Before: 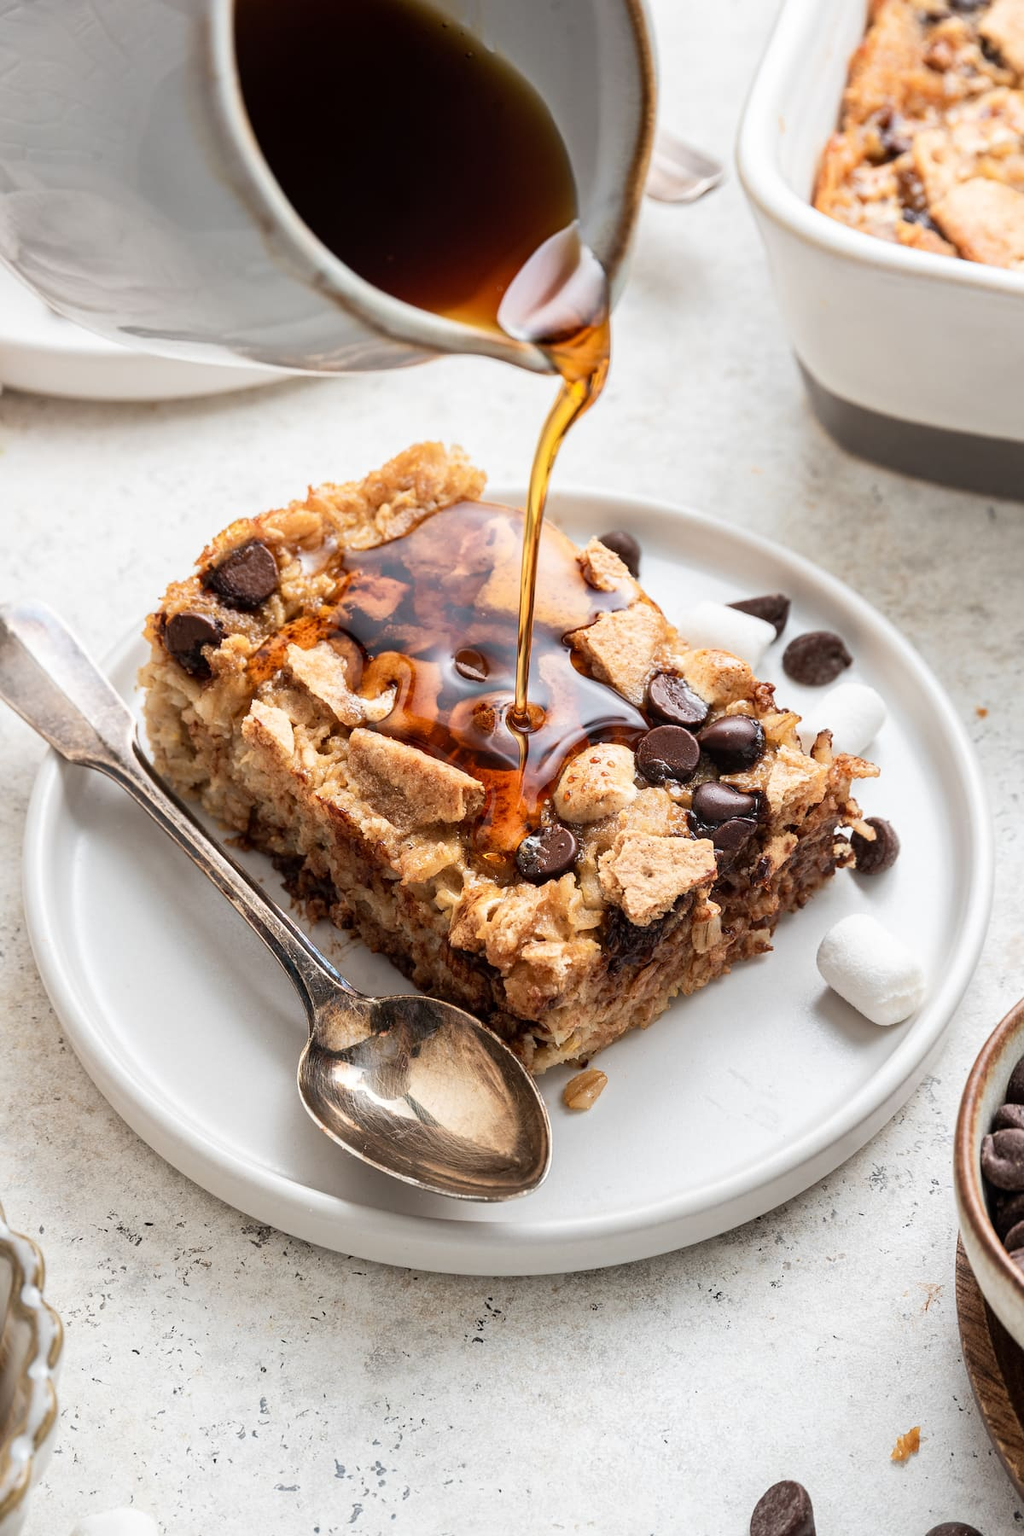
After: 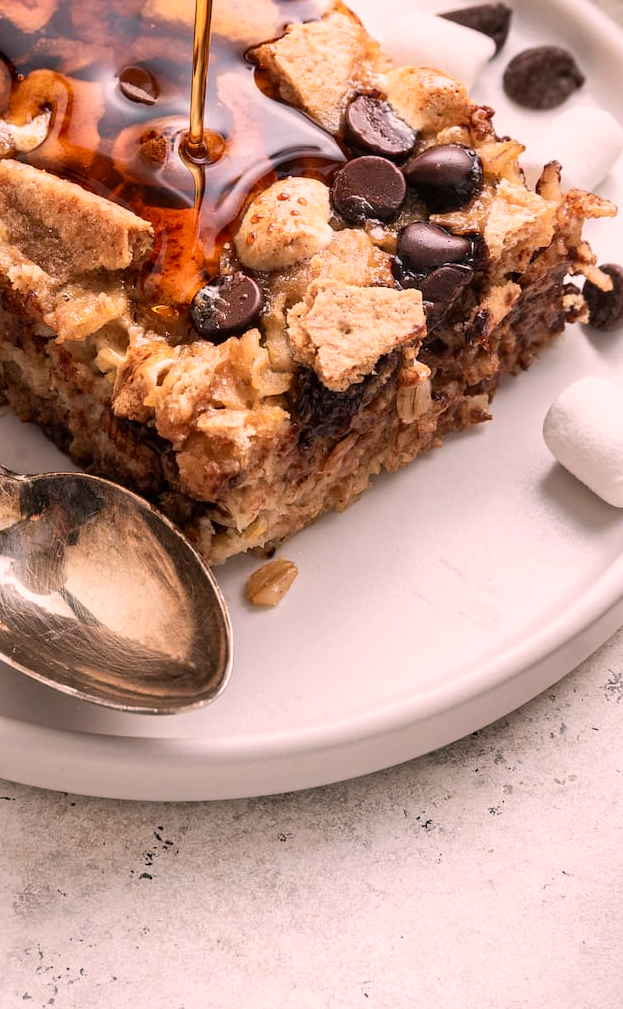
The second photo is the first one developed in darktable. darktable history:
color correction: highlights a* 12.95, highlights b* 5.57
crop: left 34.515%, top 38.579%, right 13.54%, bottom 5.335%
